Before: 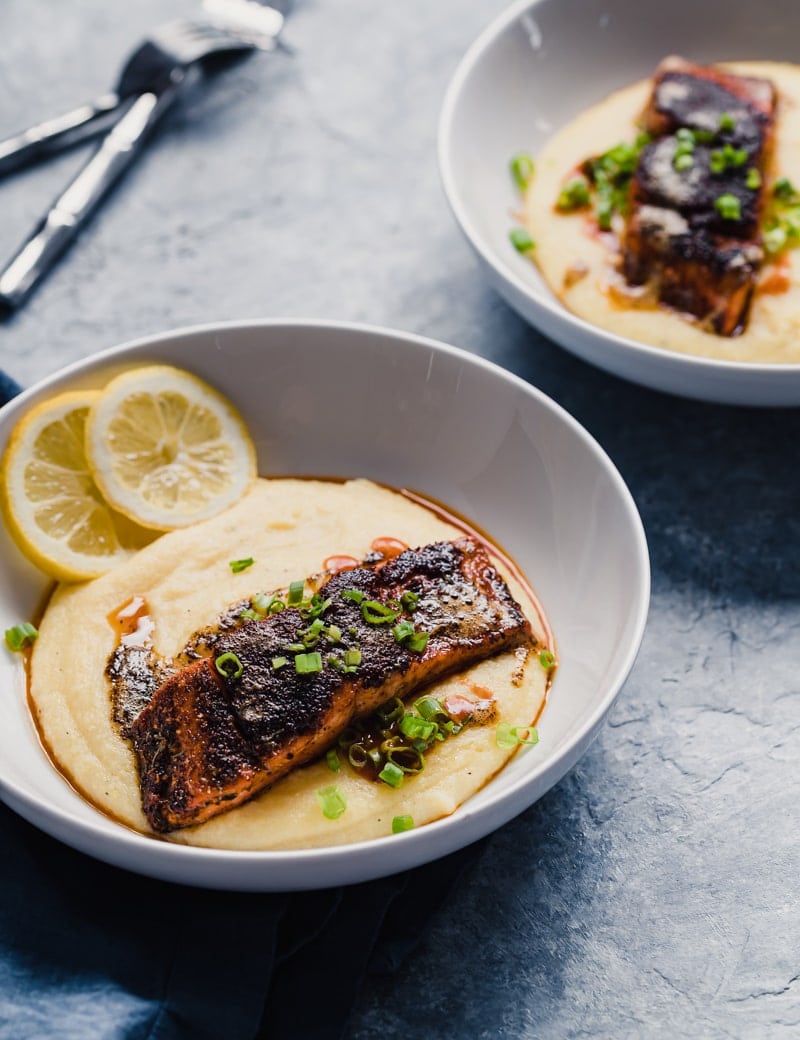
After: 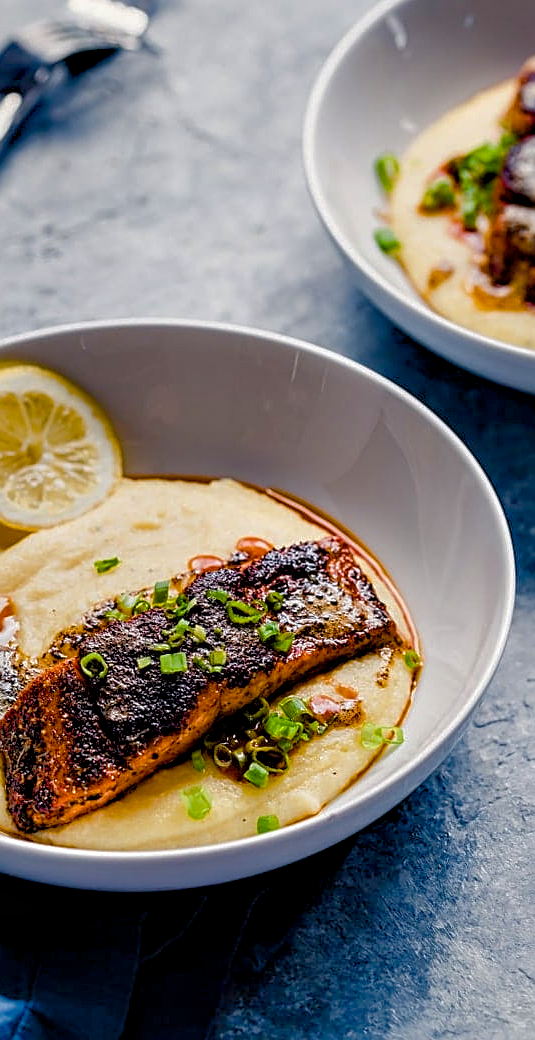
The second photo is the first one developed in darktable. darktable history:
crop: left 16.898%, right 16.224%
exposure: black level correction 0.001, compensate exposure bias true, compensate highlight preservation false
color balance rgb: perceptual saturation grading › global saturation 20%, perceptual saturation grading › highlights -24.953%, perceptual saturation grading › shadows 50.042%, global vibrance 20%
local contrast: on, module defaults
shadows and highlights: on, module defaults
sharpen: on, module defaults
contrast equalizer: y [[0.6 ×6], [0.55 ×6], [0 ×6], [0 ×6], [0 ×6]], mix 0.368
